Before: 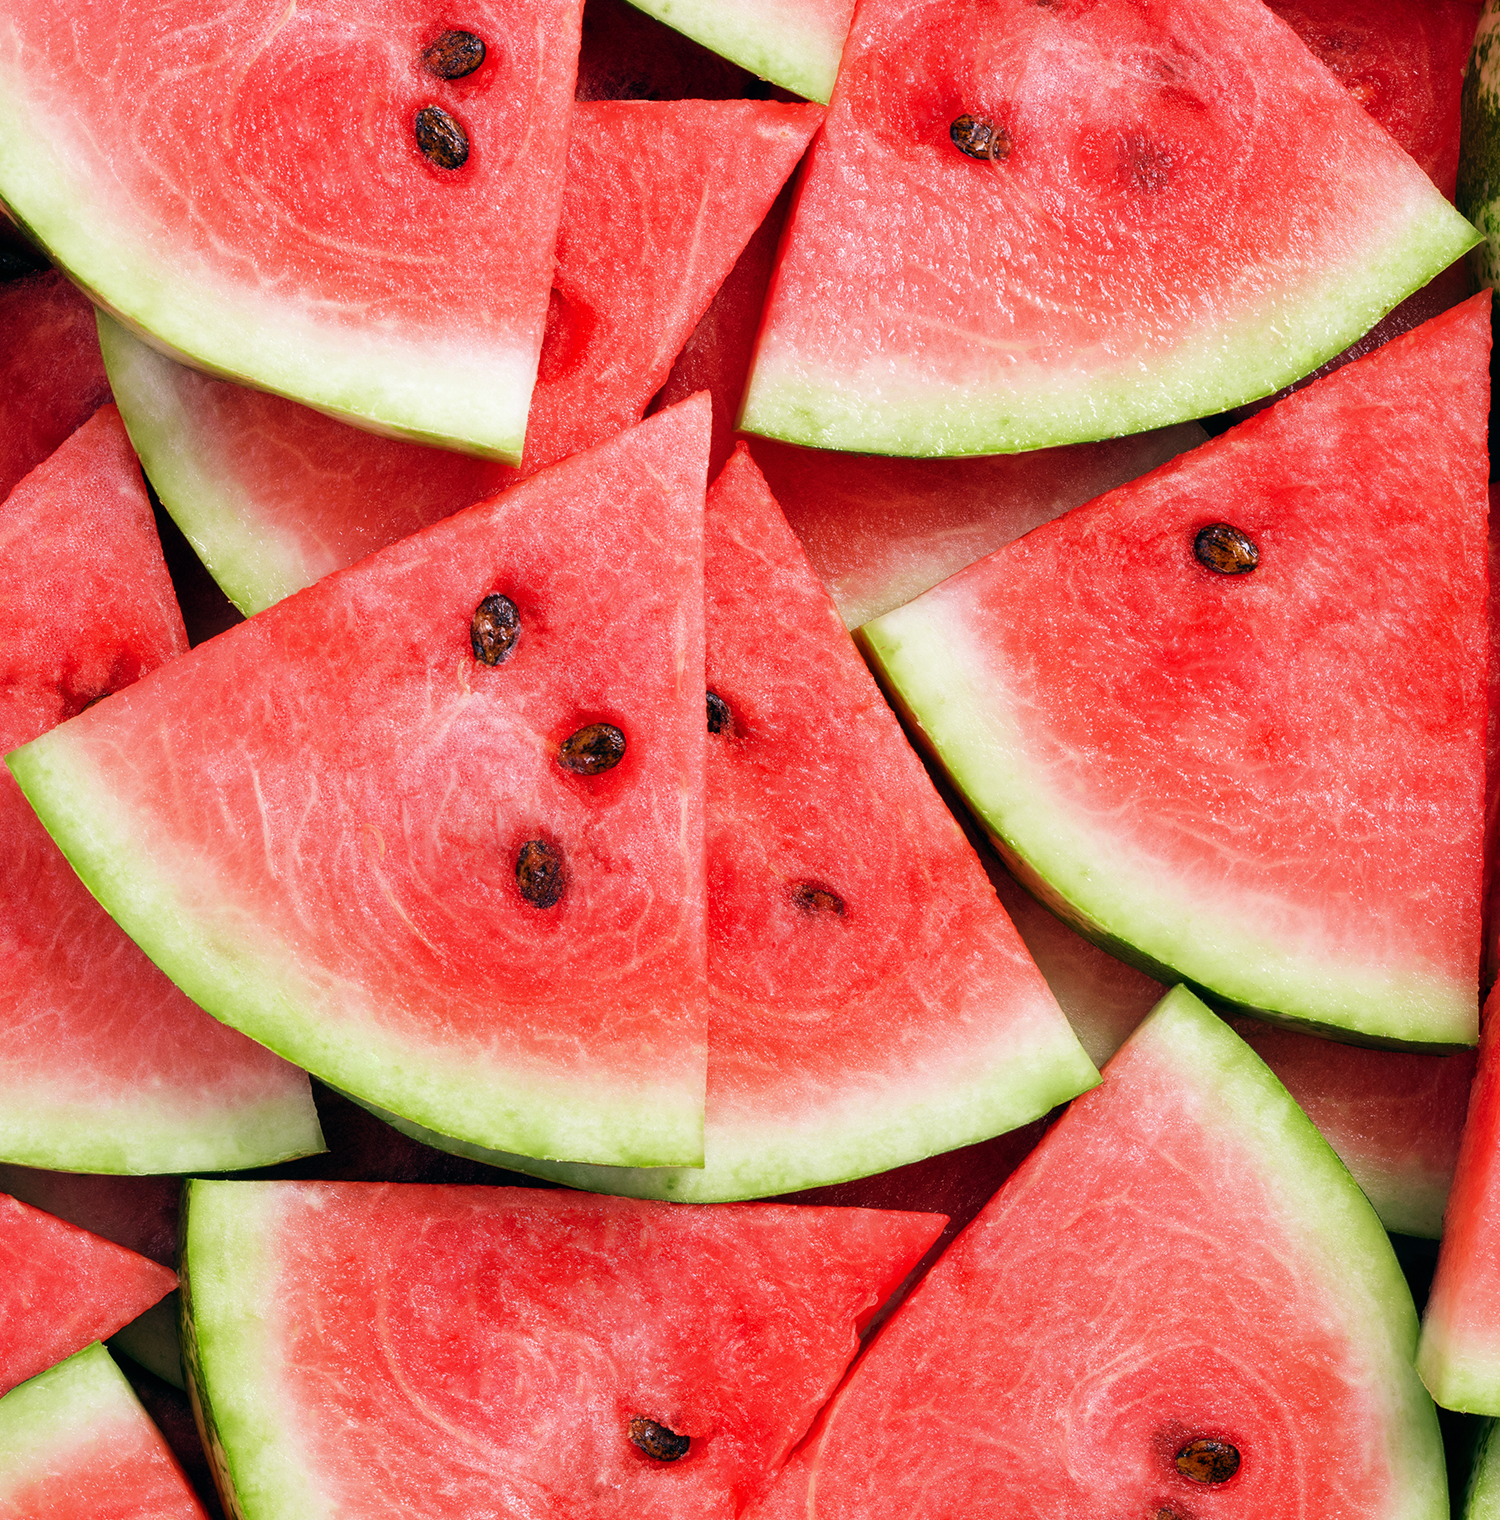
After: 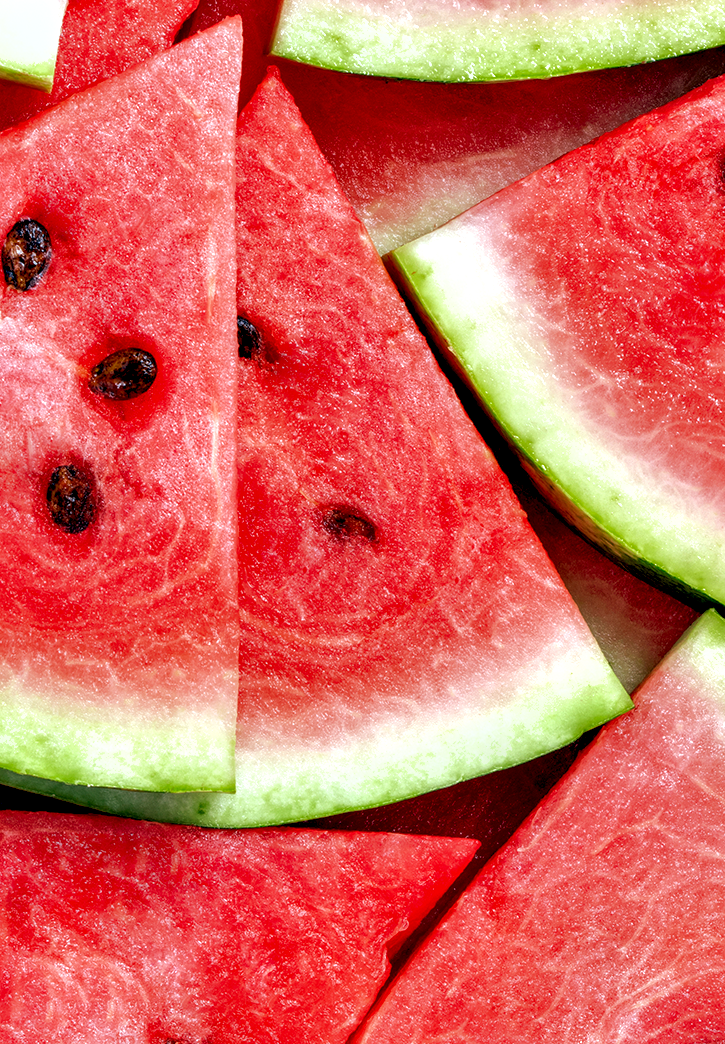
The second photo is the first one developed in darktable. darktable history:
local contrast: on, module defaults
shadows and highlights: on, module defaults
contrast equalizer: y [[0.6 ×6], [0.55 ×6], [0 ×6], [0 ×6], [0 ×6]]
crop: left 31.311%, top 24.688%, right 20.306%, bottom 6.615%
